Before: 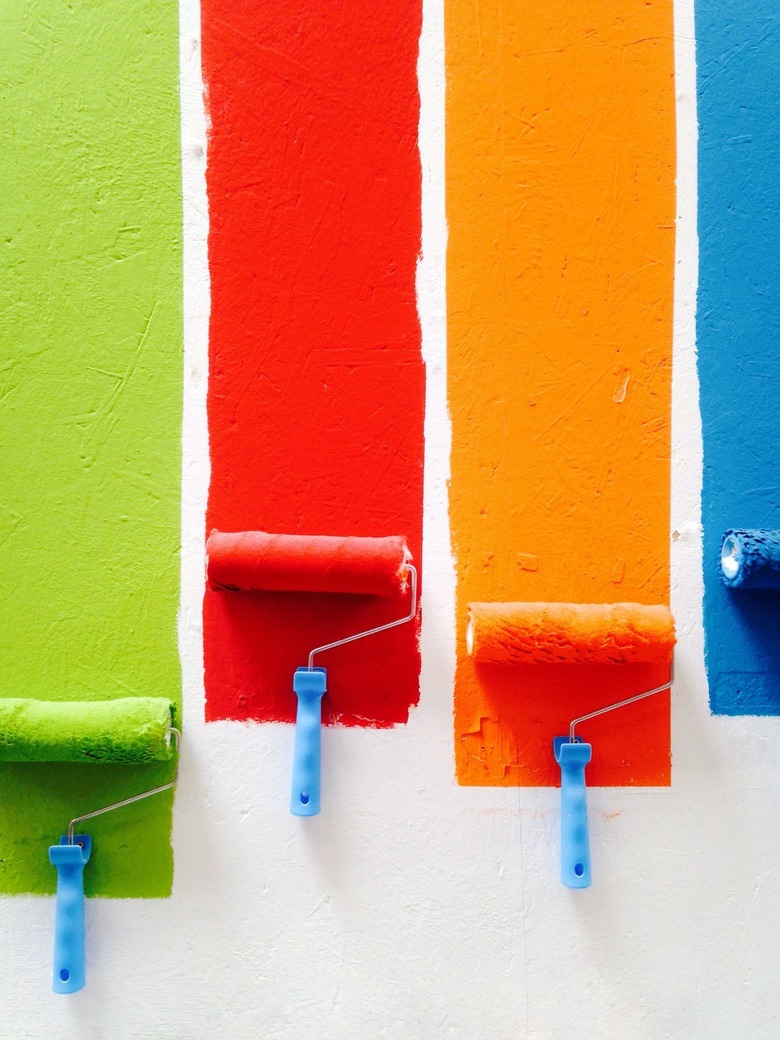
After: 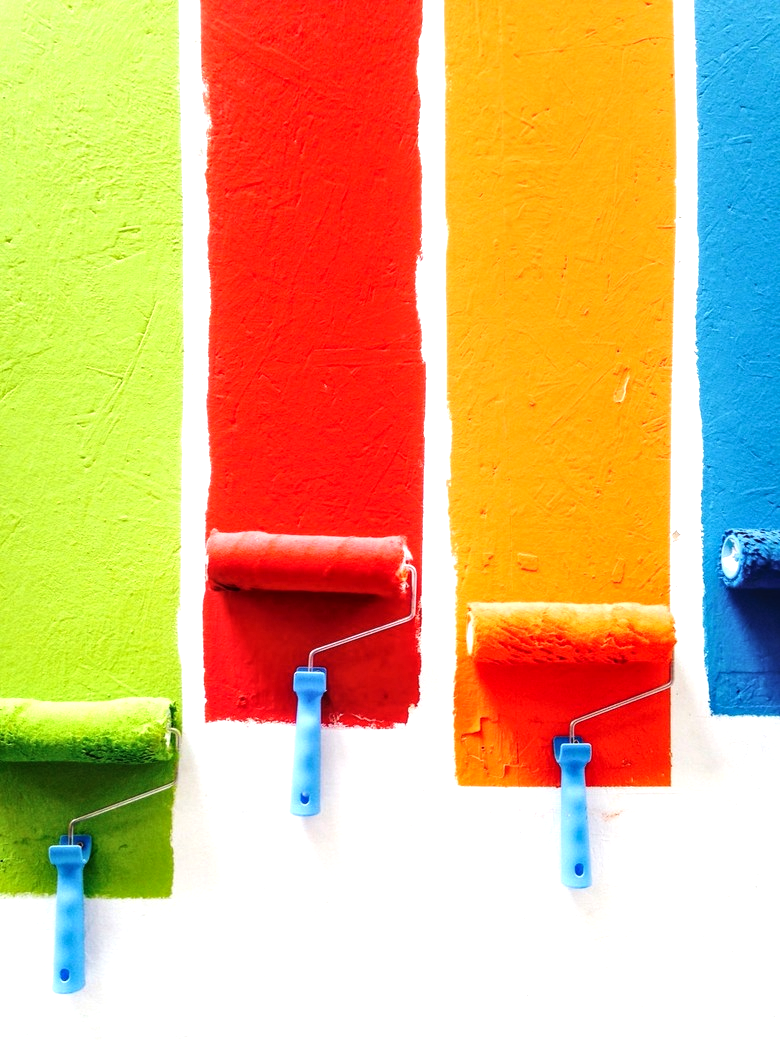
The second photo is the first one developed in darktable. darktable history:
tone equalizer: -8 EV -0.776 EV, -7 EV -0.697 EV, -6 EV -0.612 EV, -5 EV -0.382 EV, -3 EV 0.404 EV, -2 EV 0.6 EV, -1 EV 0.686 EV, +0 EV 0.719 EV, edges refinement/feathering 500, mask exposure compensation -1.57 EV, preserve details no
local contrast: on, module defaults
